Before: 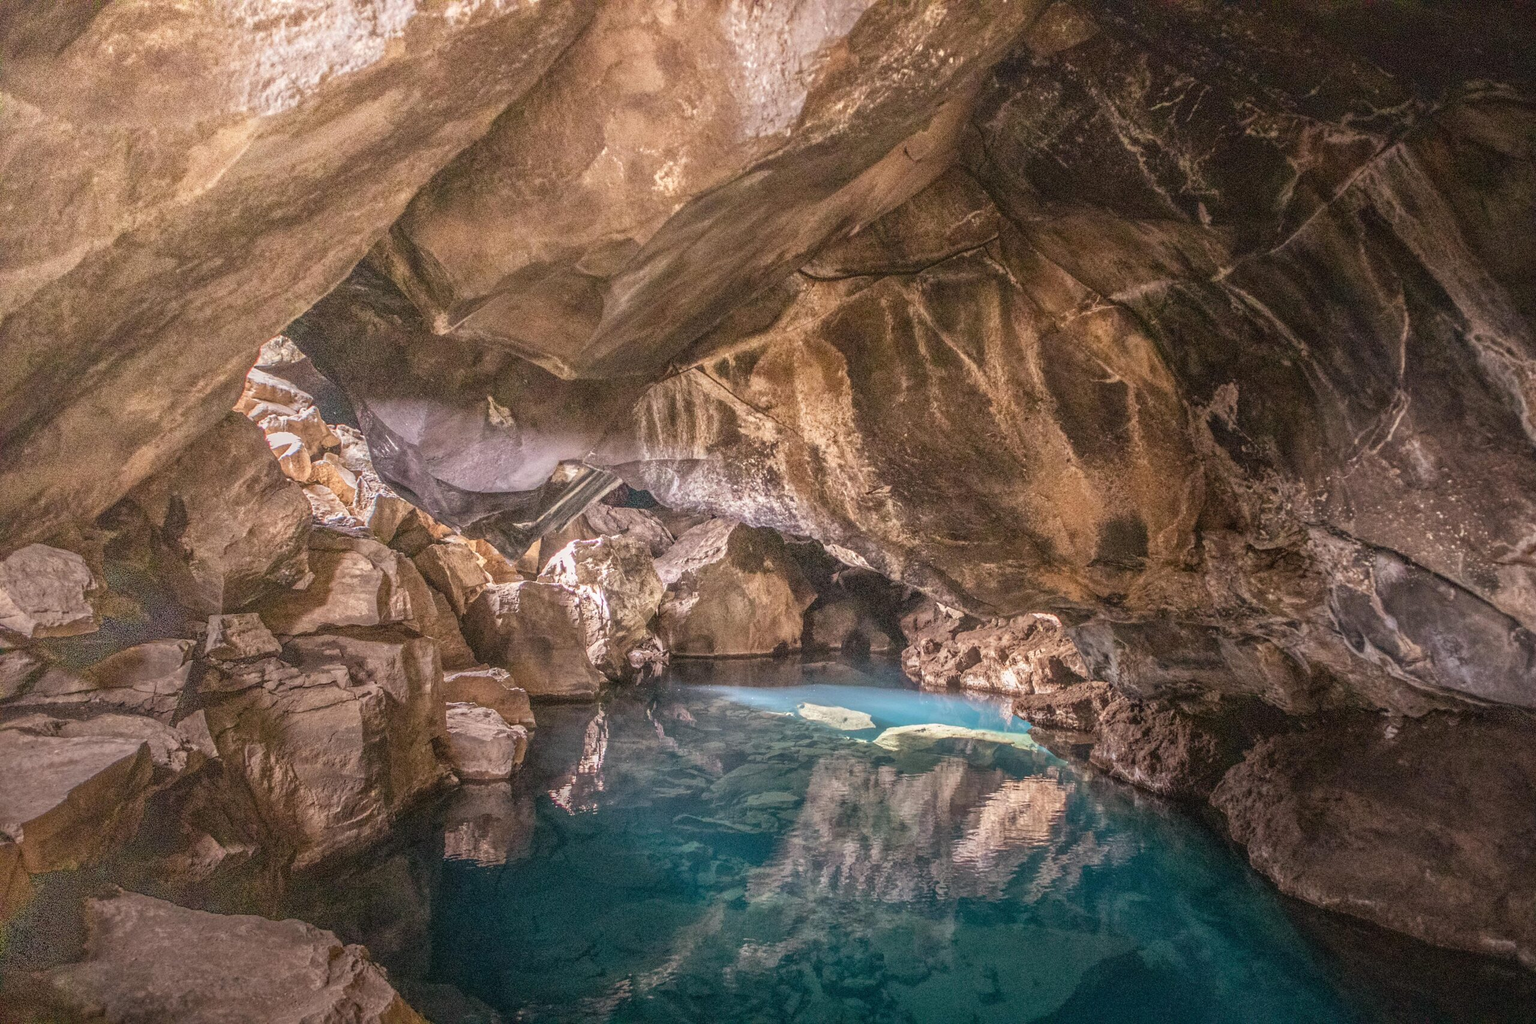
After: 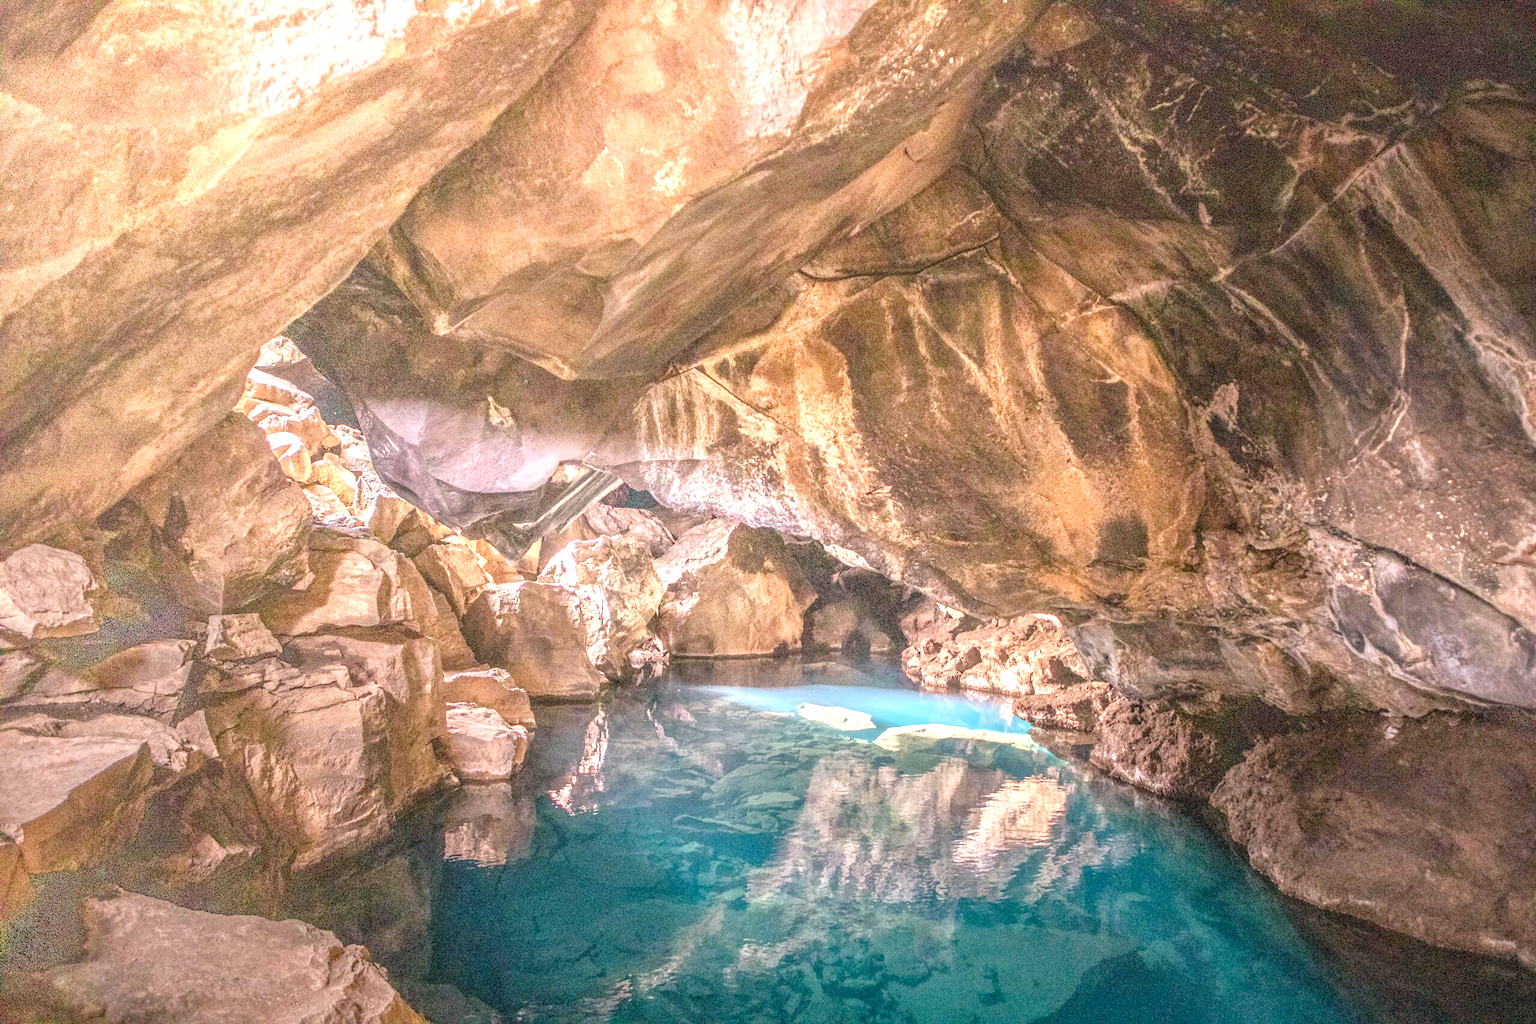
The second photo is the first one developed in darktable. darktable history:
levels: black 3.83%, white 90.64%, levels [0.044, 0.416, 0.908]
exposure: black level correction 0, exposure 0.7 EV, compensate exposure bias true, compensate highlight preservation false
